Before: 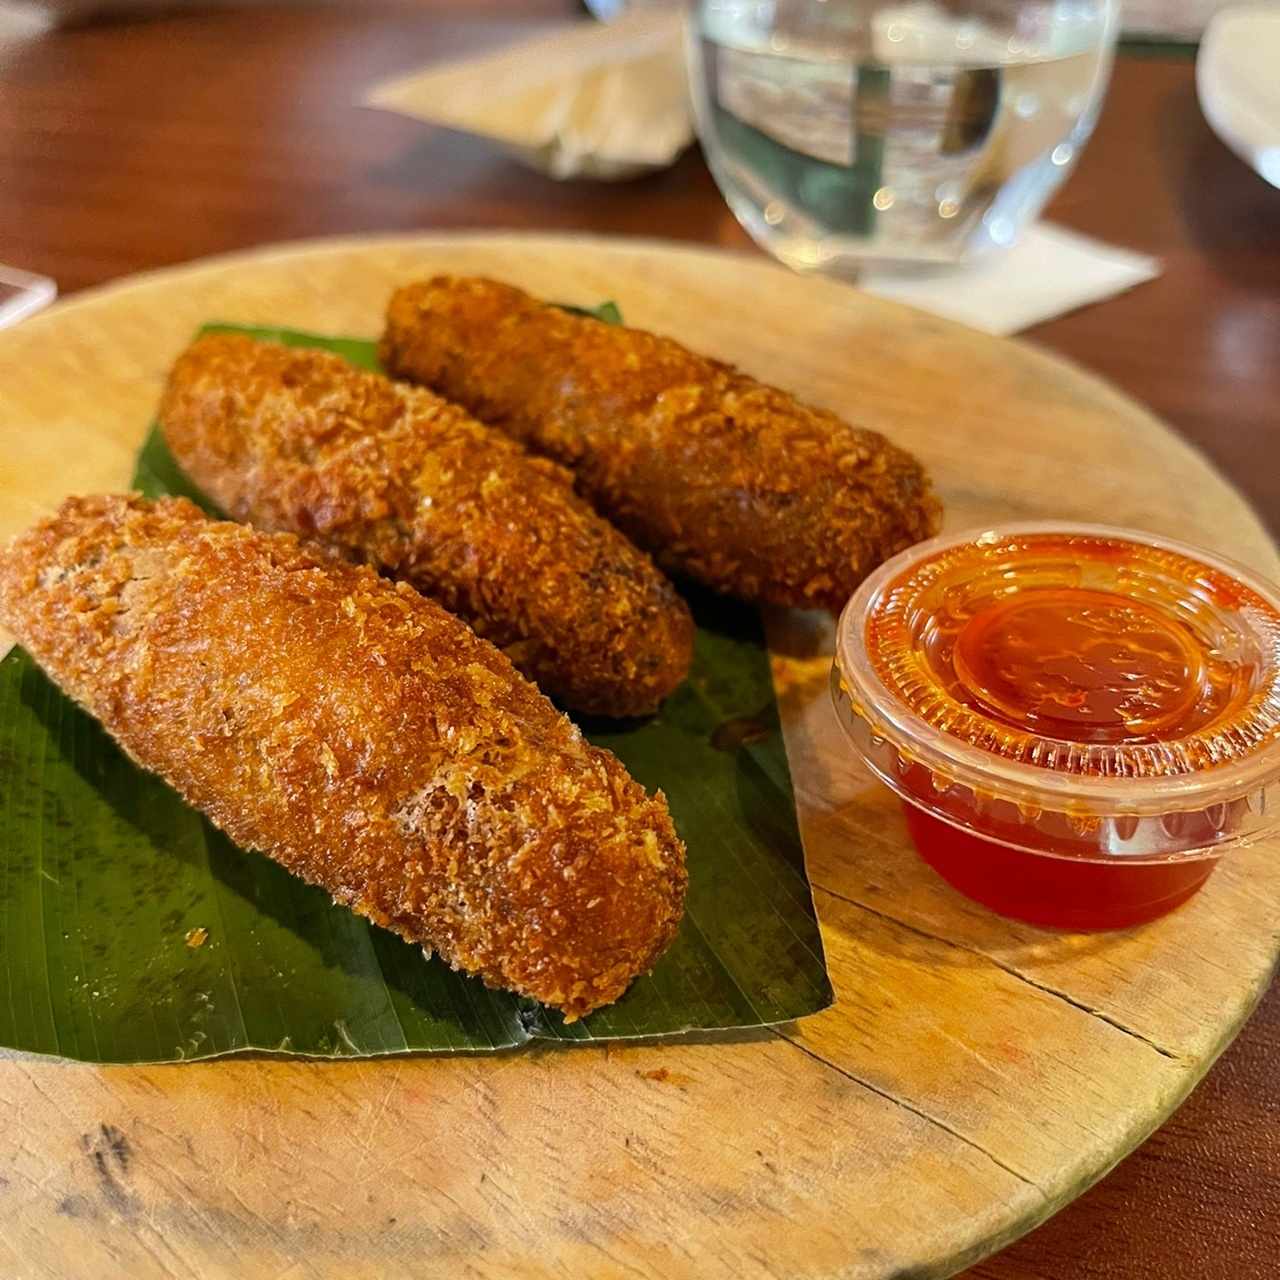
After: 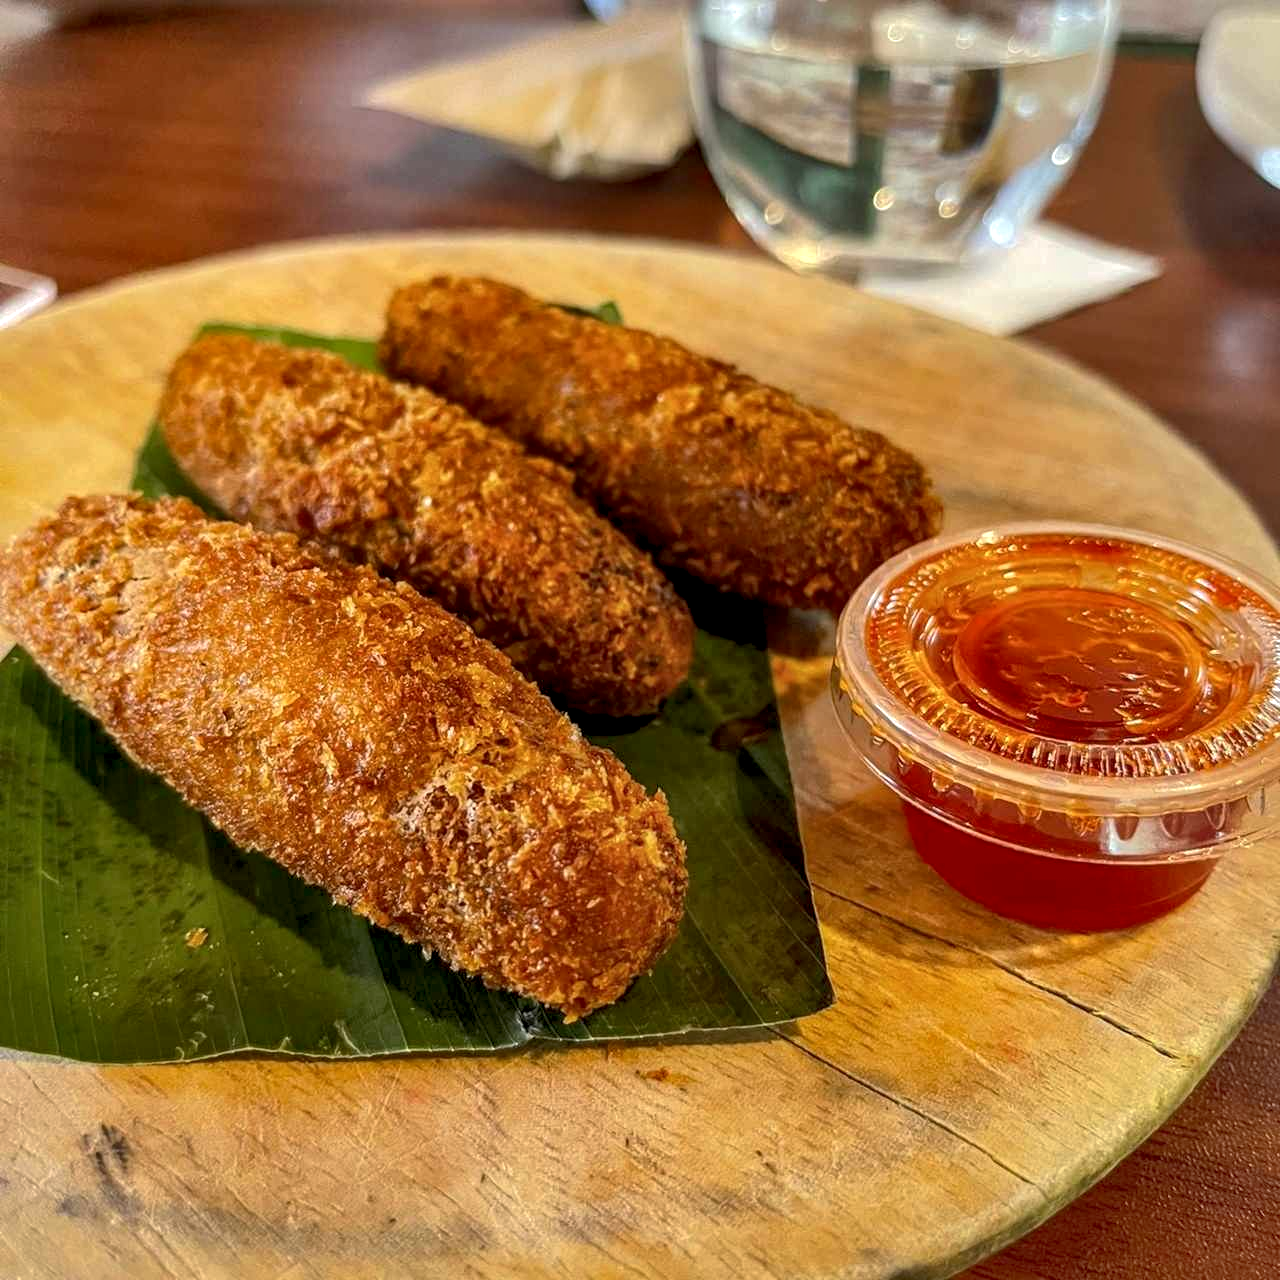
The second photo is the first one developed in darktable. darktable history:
shadows and highlights: shadows 60, highlights -60
local contrast: detail 154%
